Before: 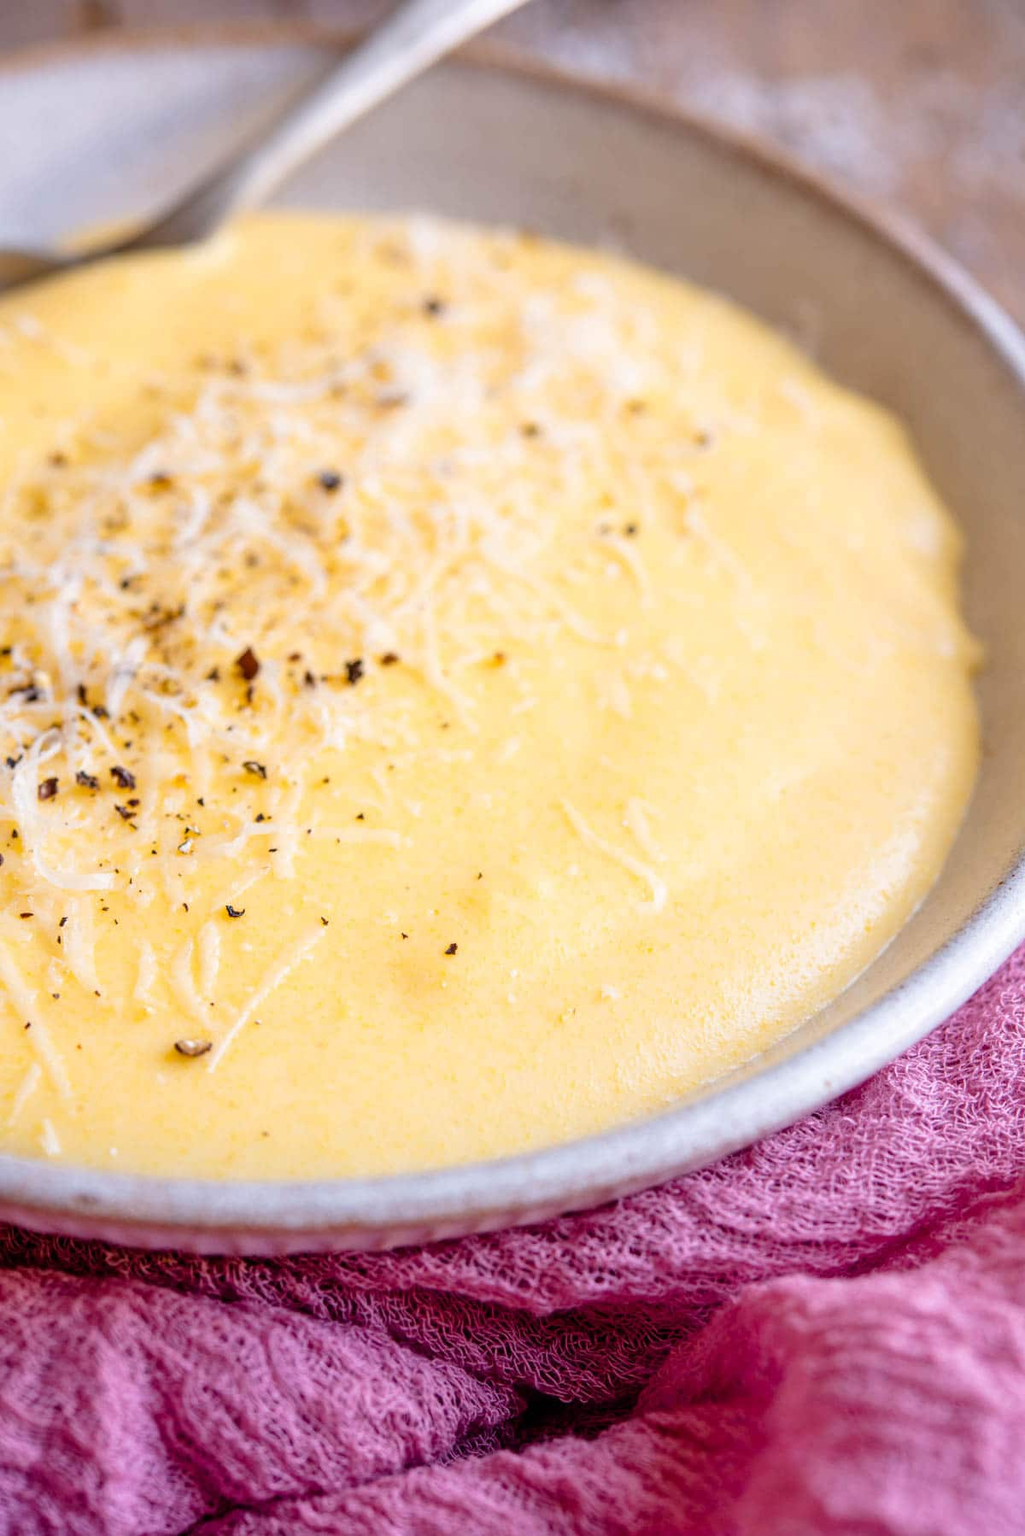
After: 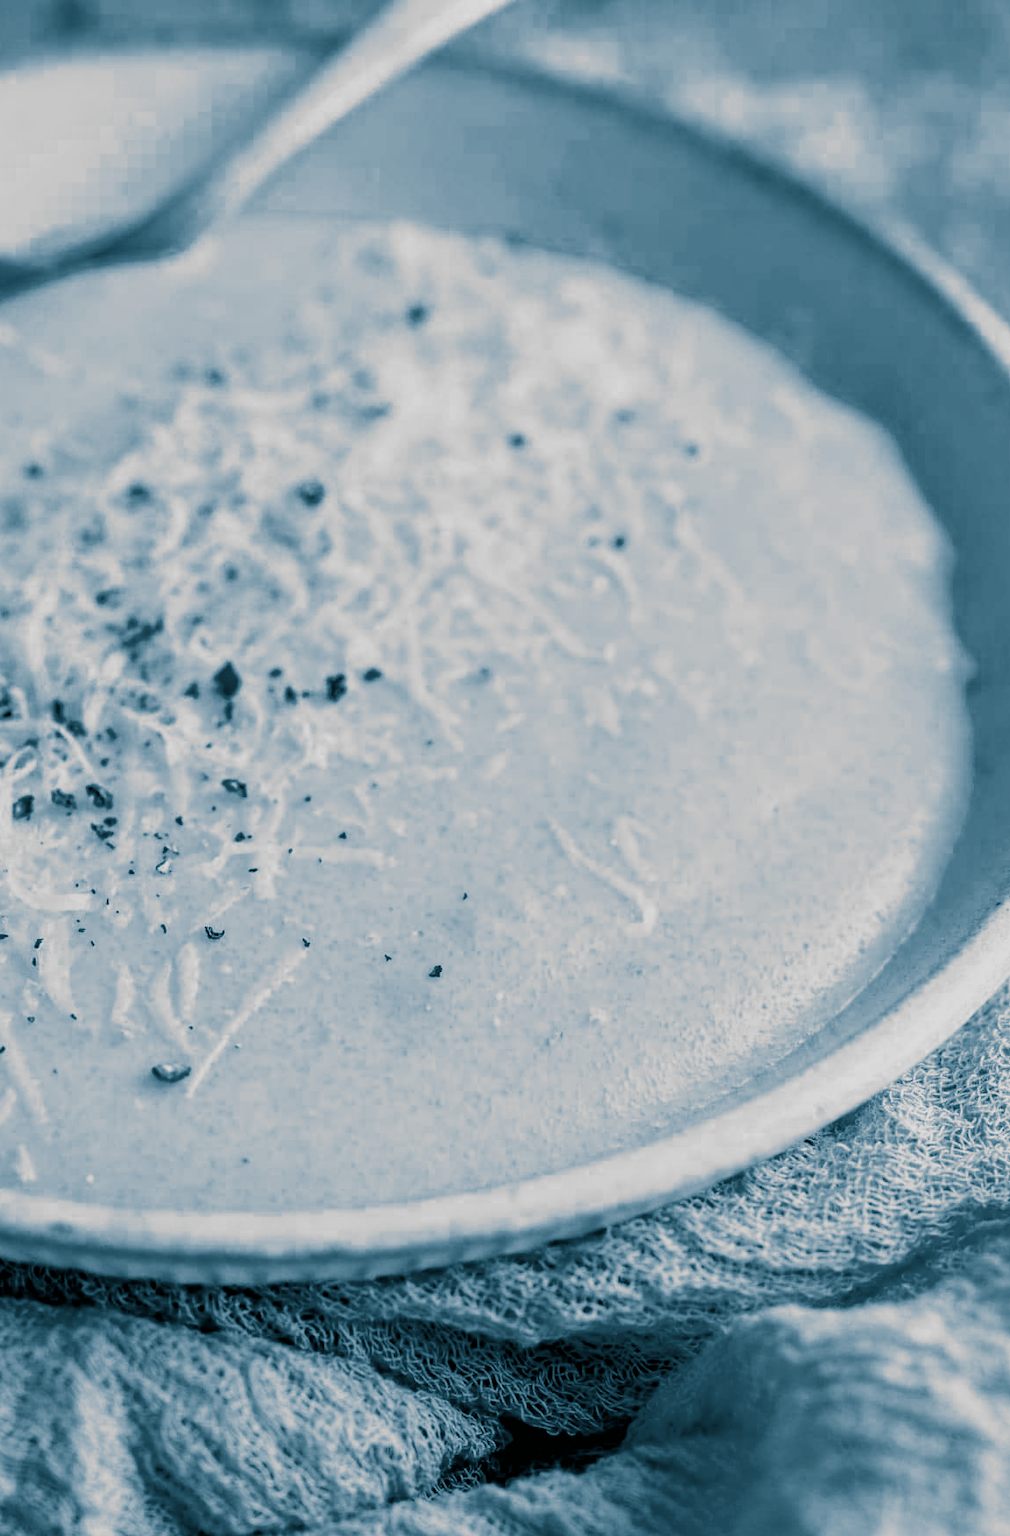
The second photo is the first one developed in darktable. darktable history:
white balance: red 1.123, blue 0.83
crop and rotate: left 2.536%, right 1.107%, bottom 2.246%
filmic rgb: black relative exposure -5 EV, hardness 2.88, contrast 1.3, highlights saturation mix -10%
color zones: curves: ch0 [(0.287, 0.048) (0.493, 0.484) (0.737, 0.816)]; ch1 [(0, 0) (0.143, 0) (0.286, 0) (0.429, 0) (0.571, 0) (0.714, 0) (0.857, 0)]
split-toning: shadows › hue 212.4°, balance -70
exposure: black level correction 0.001, exposure 1 EV, compensate highlight preservation false
